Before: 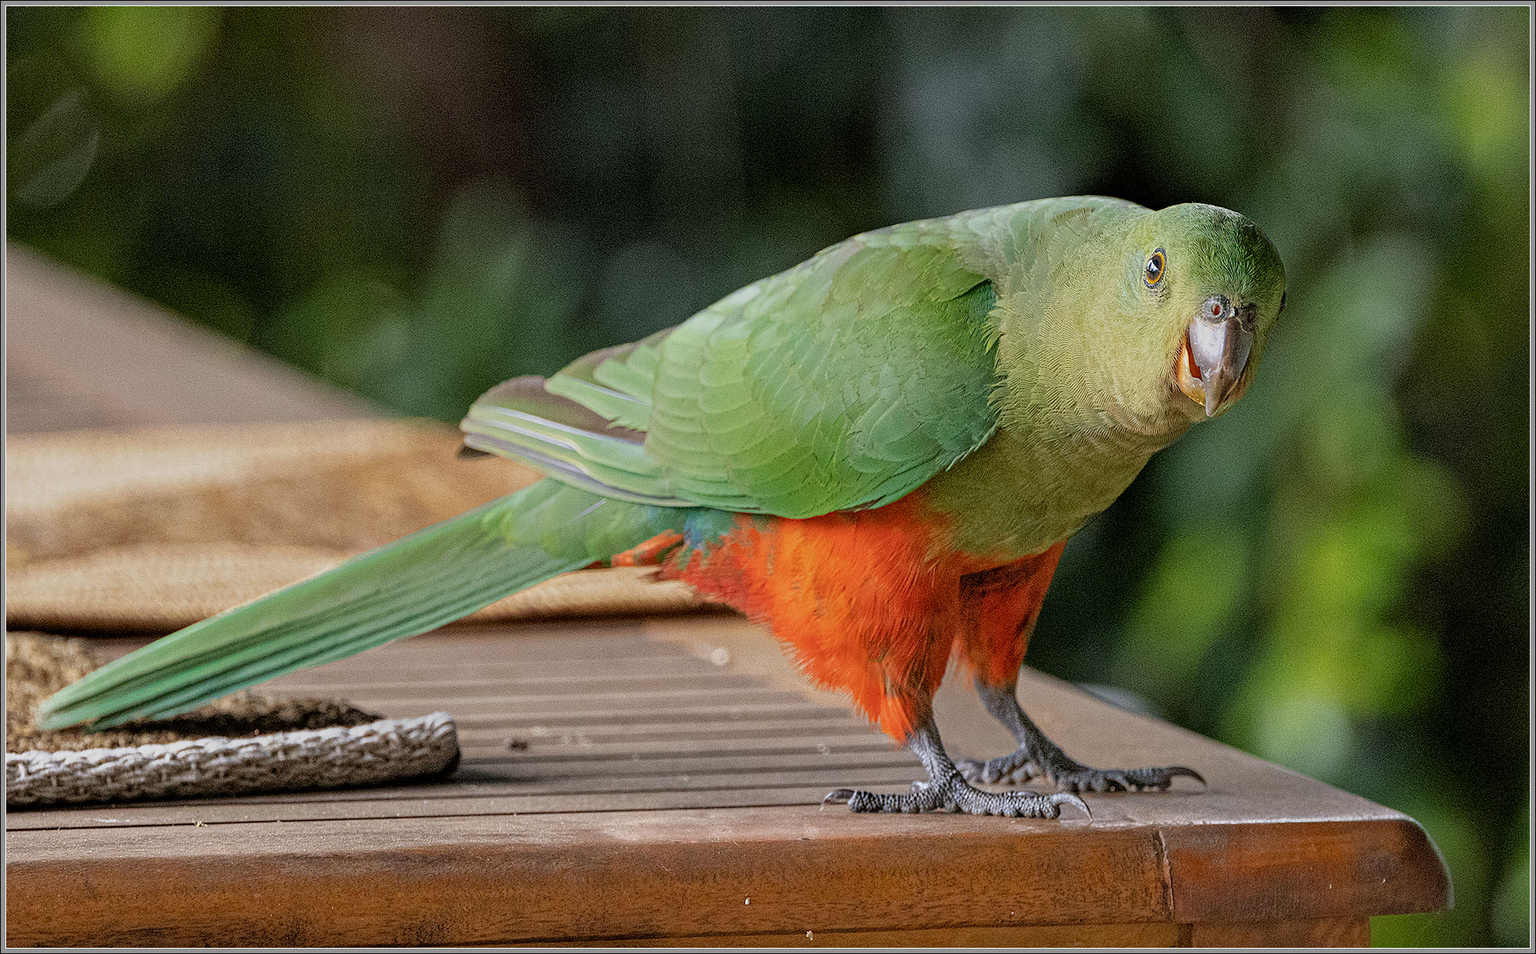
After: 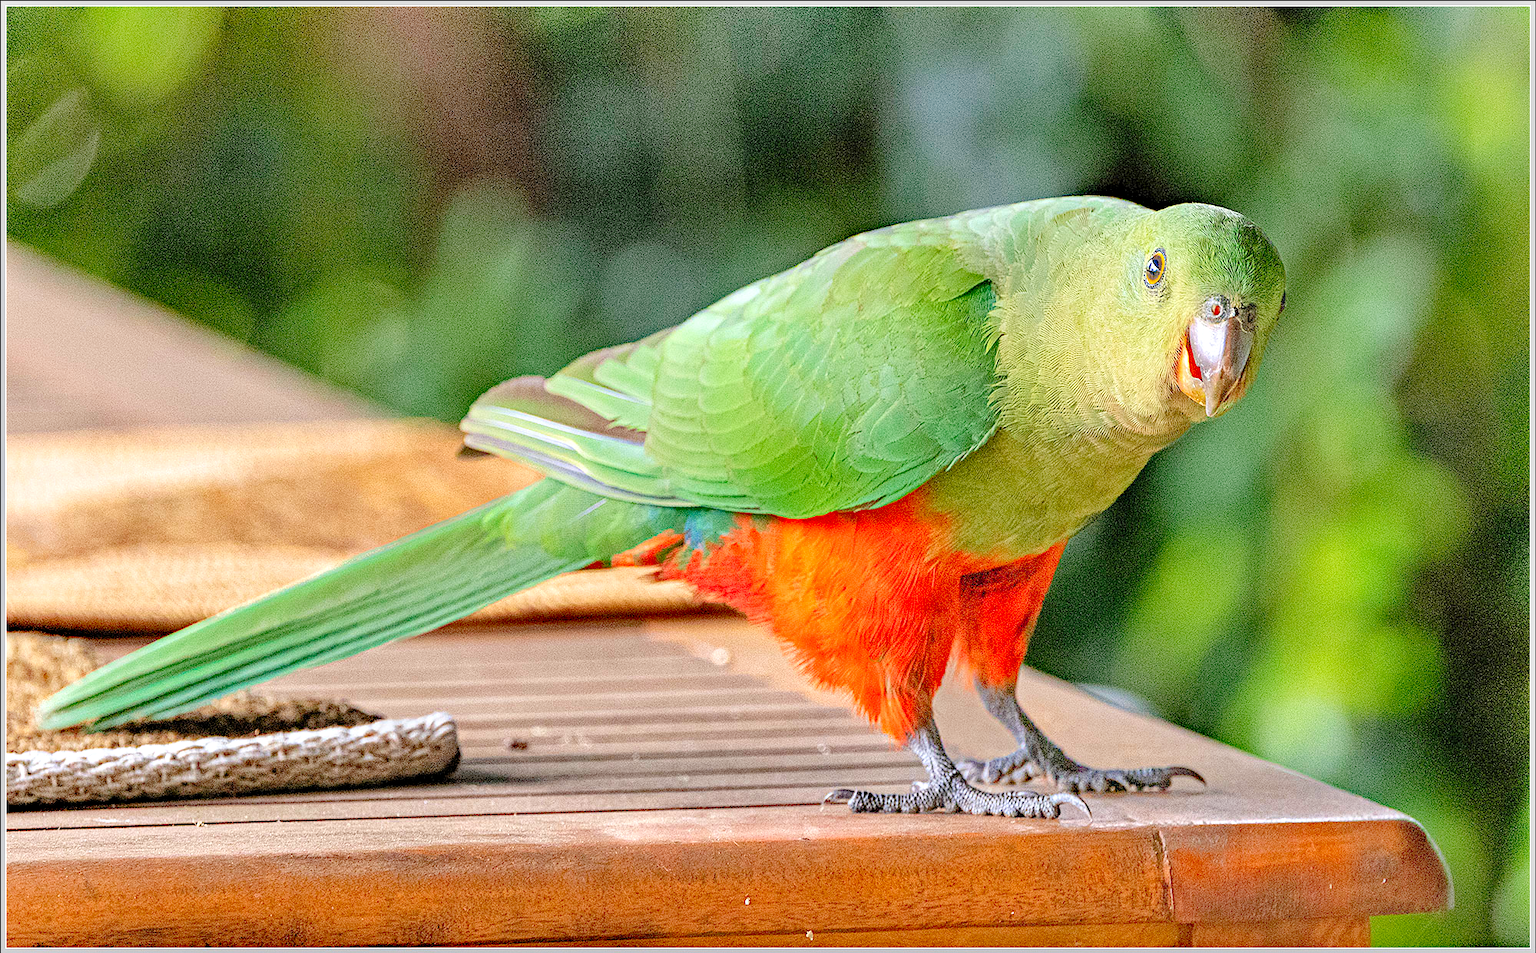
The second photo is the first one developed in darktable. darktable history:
shadows and highlights: soften with gaussian
levels: levels [0.008, 0.318, 0.836]
haze removal: compatibility mode true, adaptive false
